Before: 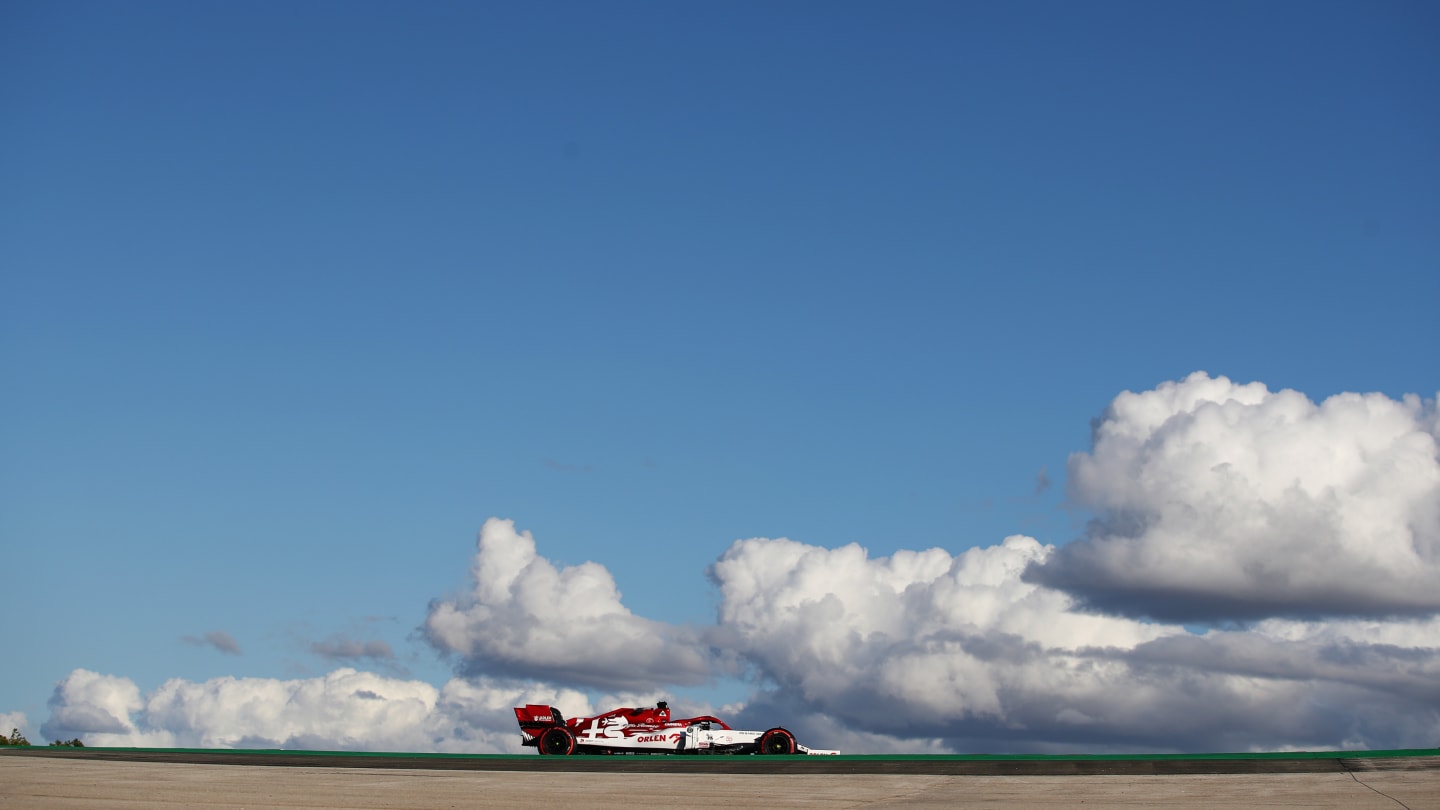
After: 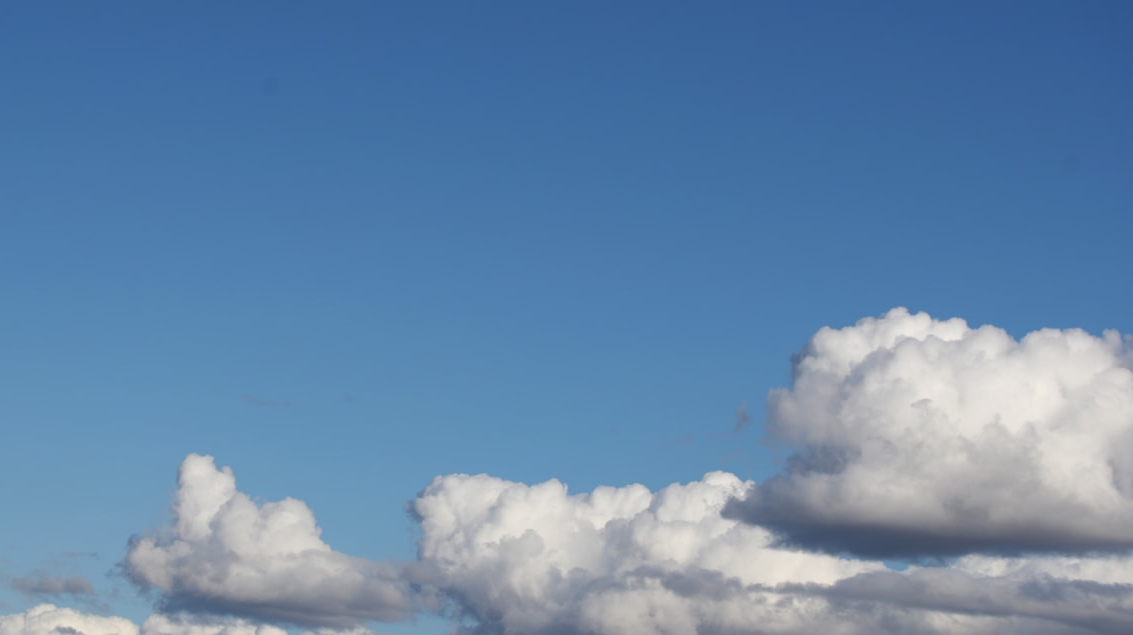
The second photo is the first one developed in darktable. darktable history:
crop and rotate: left 20.902%, top 8.023%, right 0.398%, bottom 13.502%
